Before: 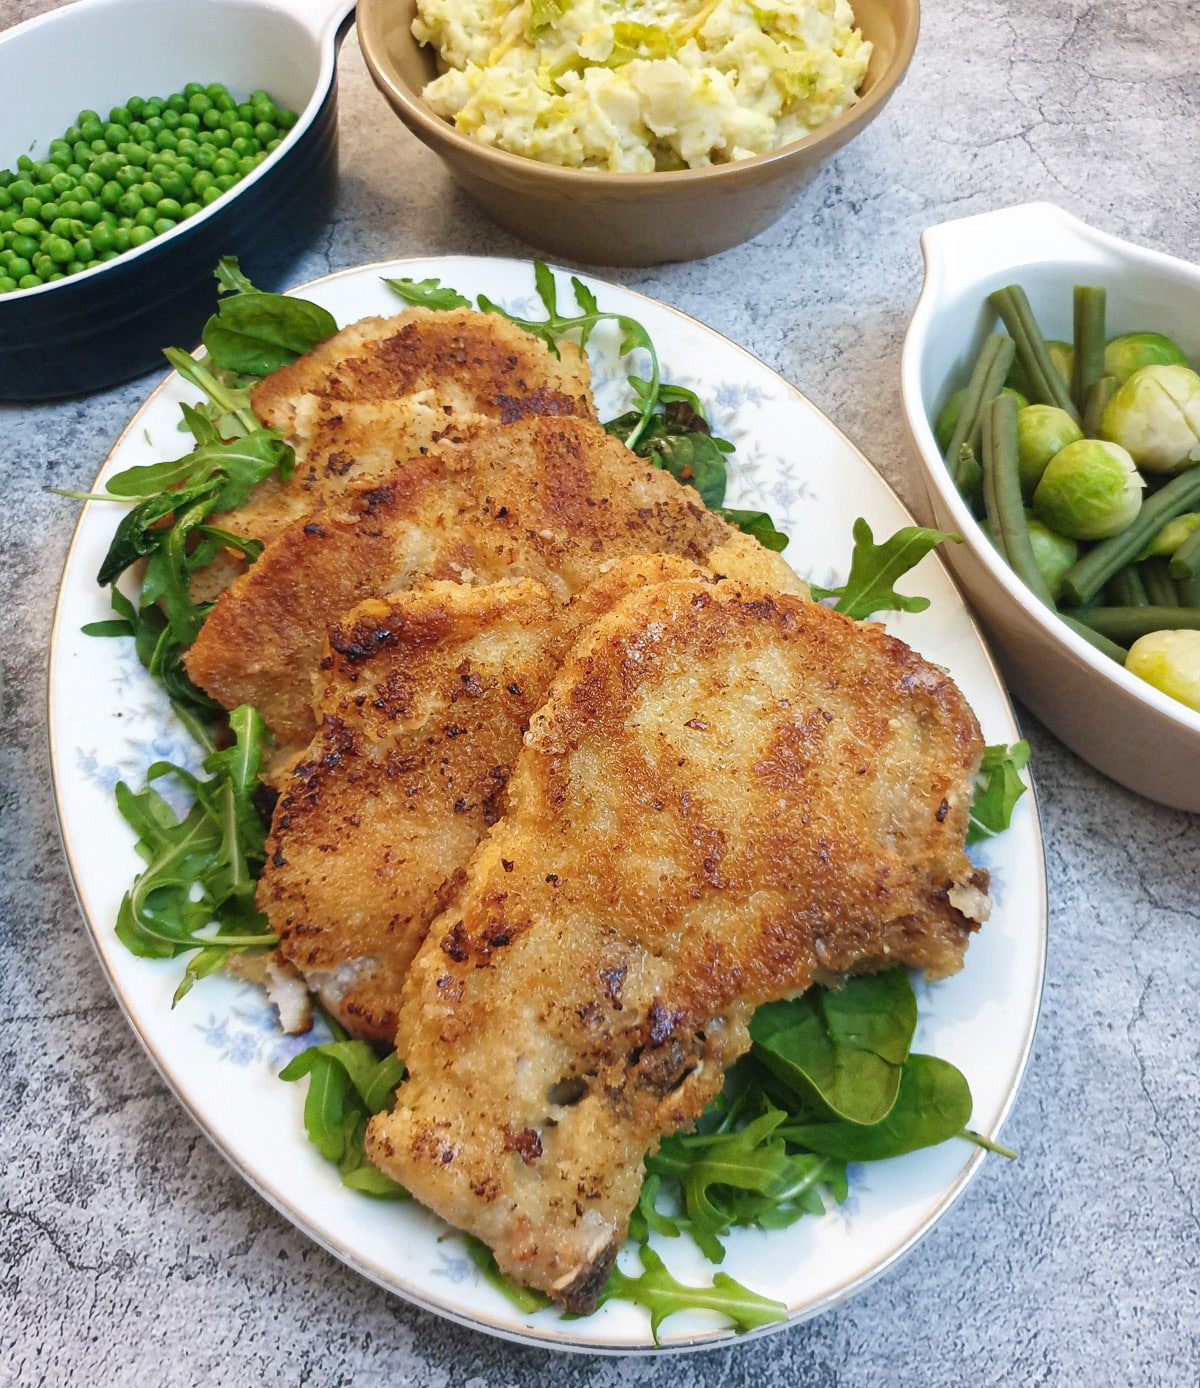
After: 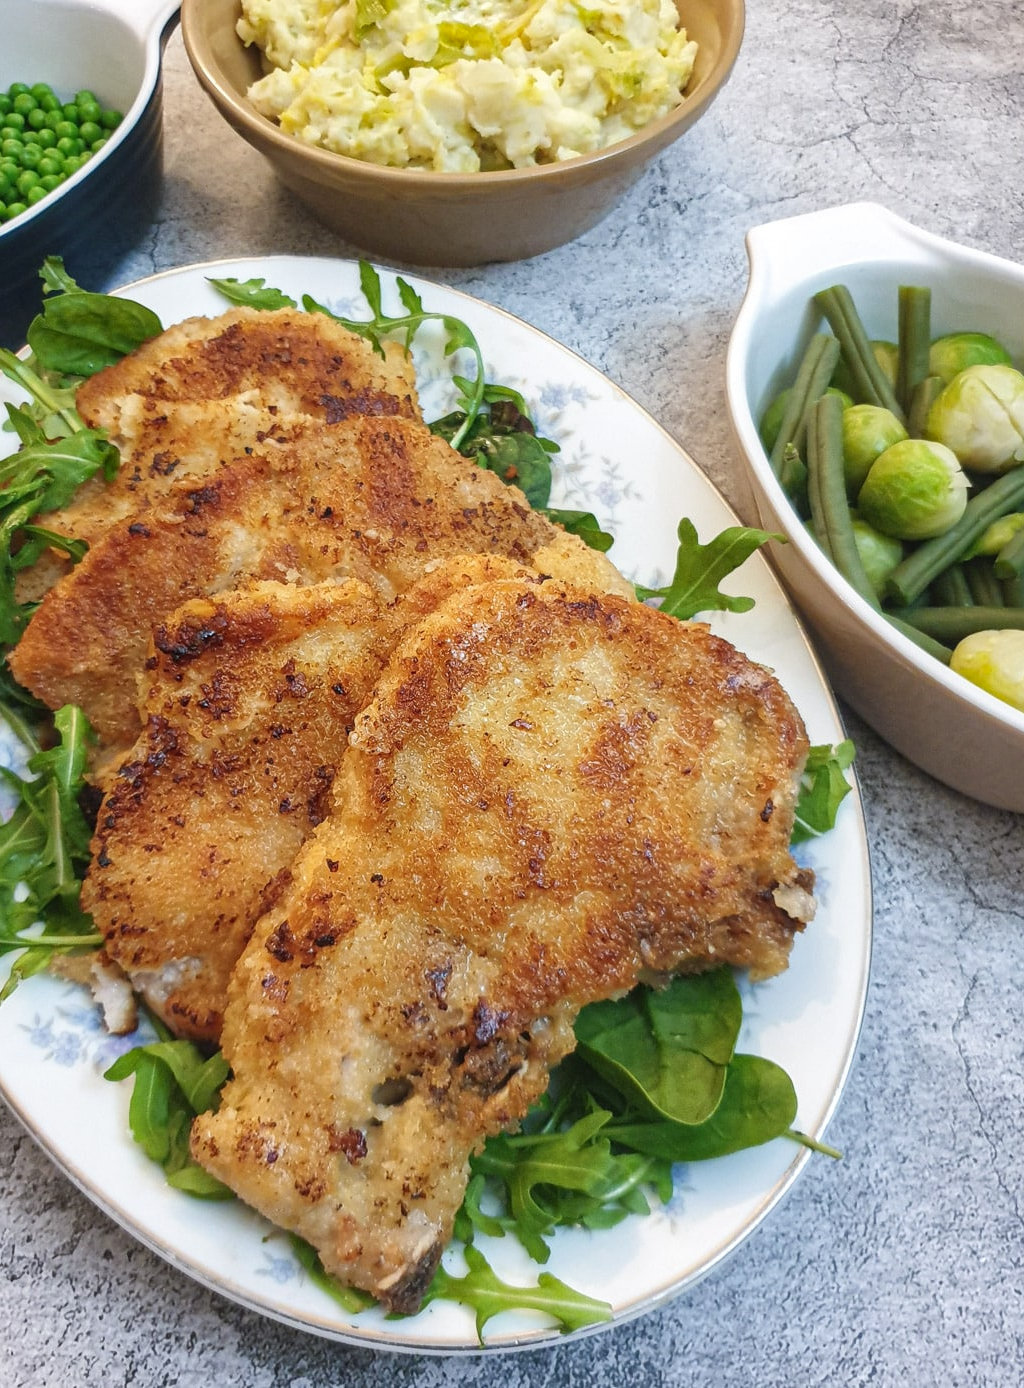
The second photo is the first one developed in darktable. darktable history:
crop and rotate: left 14.584%
local contrast: detail 110%
